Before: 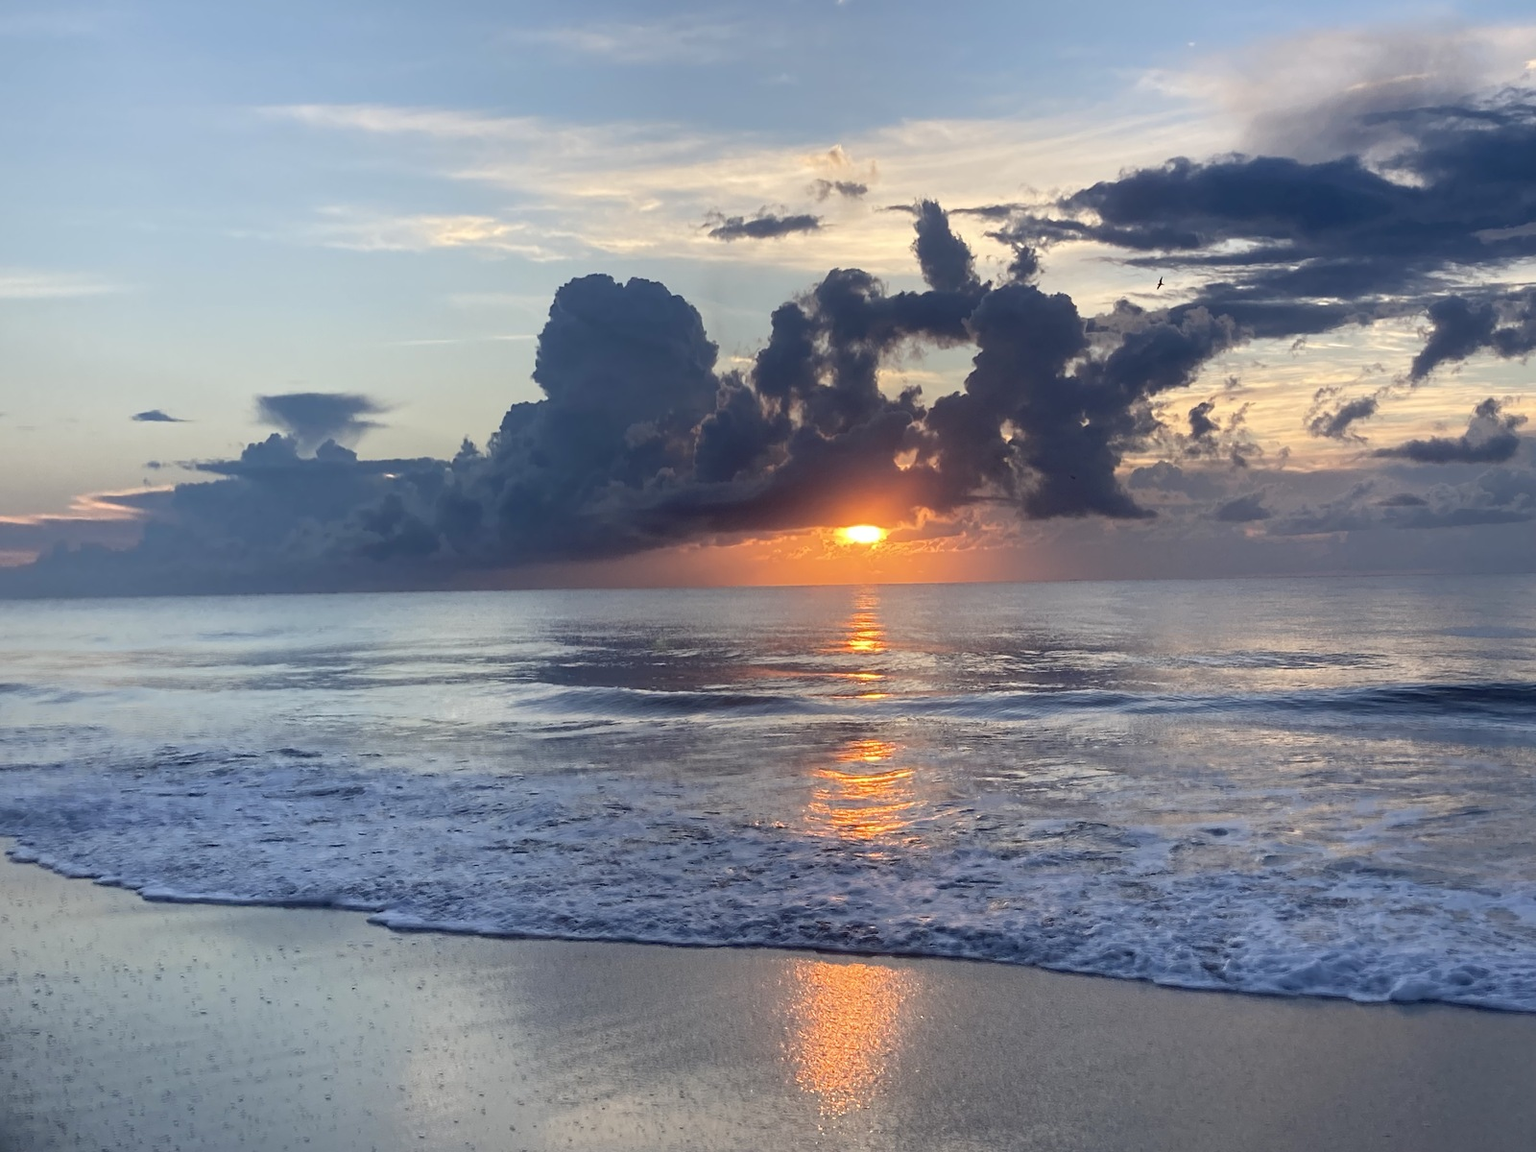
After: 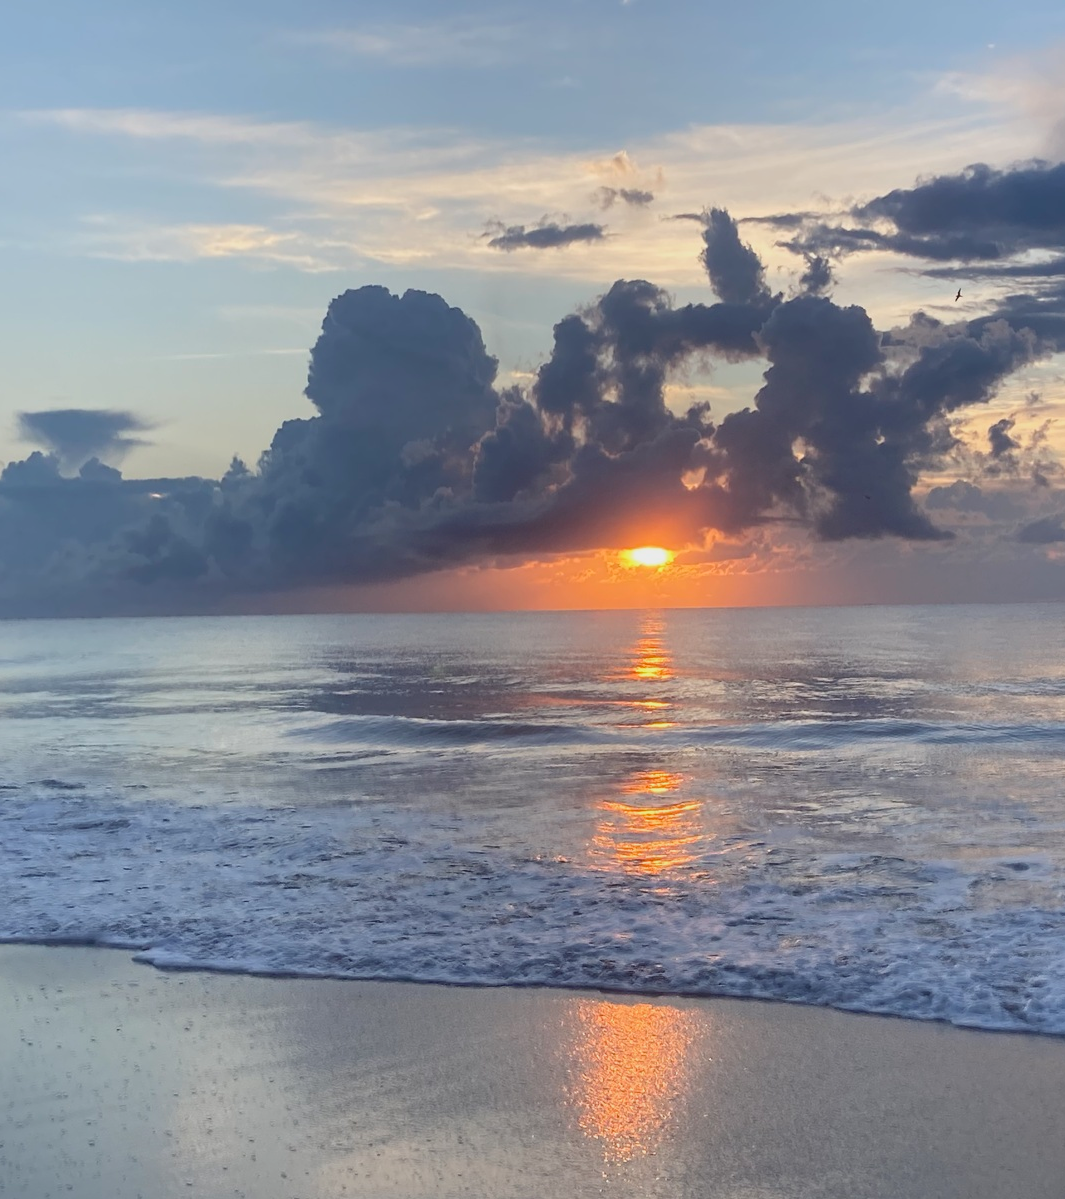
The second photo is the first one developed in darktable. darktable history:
contrast brightness saturation: contrast -0.149, brightness 0.05, saturation -0.122
crop and rotate: left 15.631%, right 17.76%
